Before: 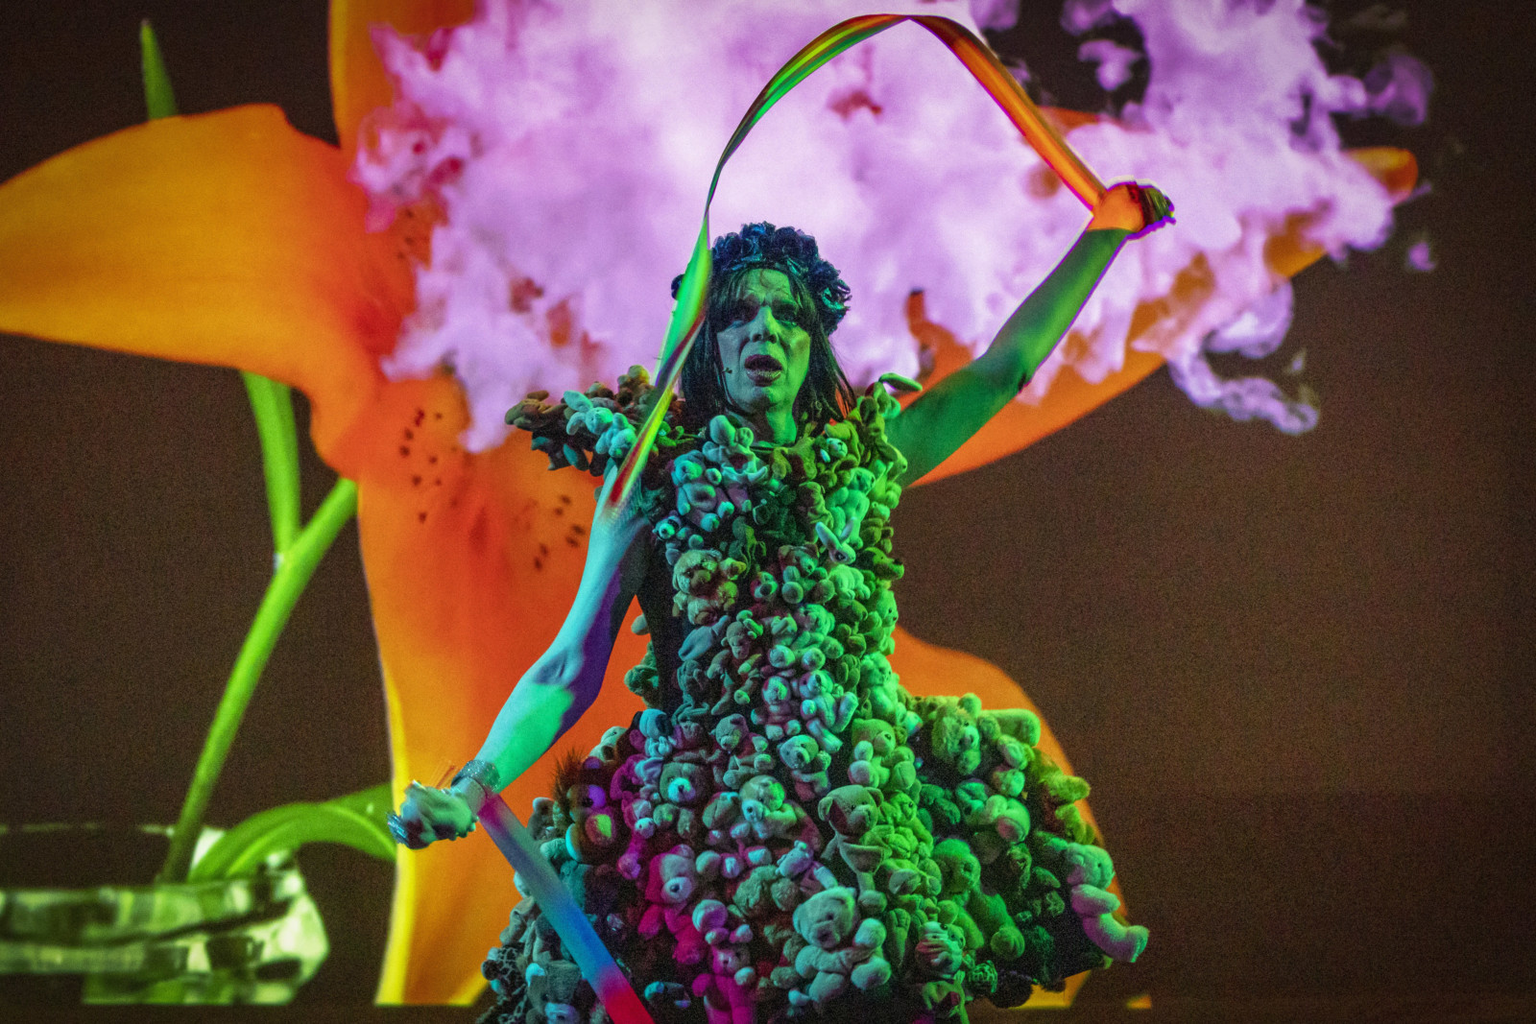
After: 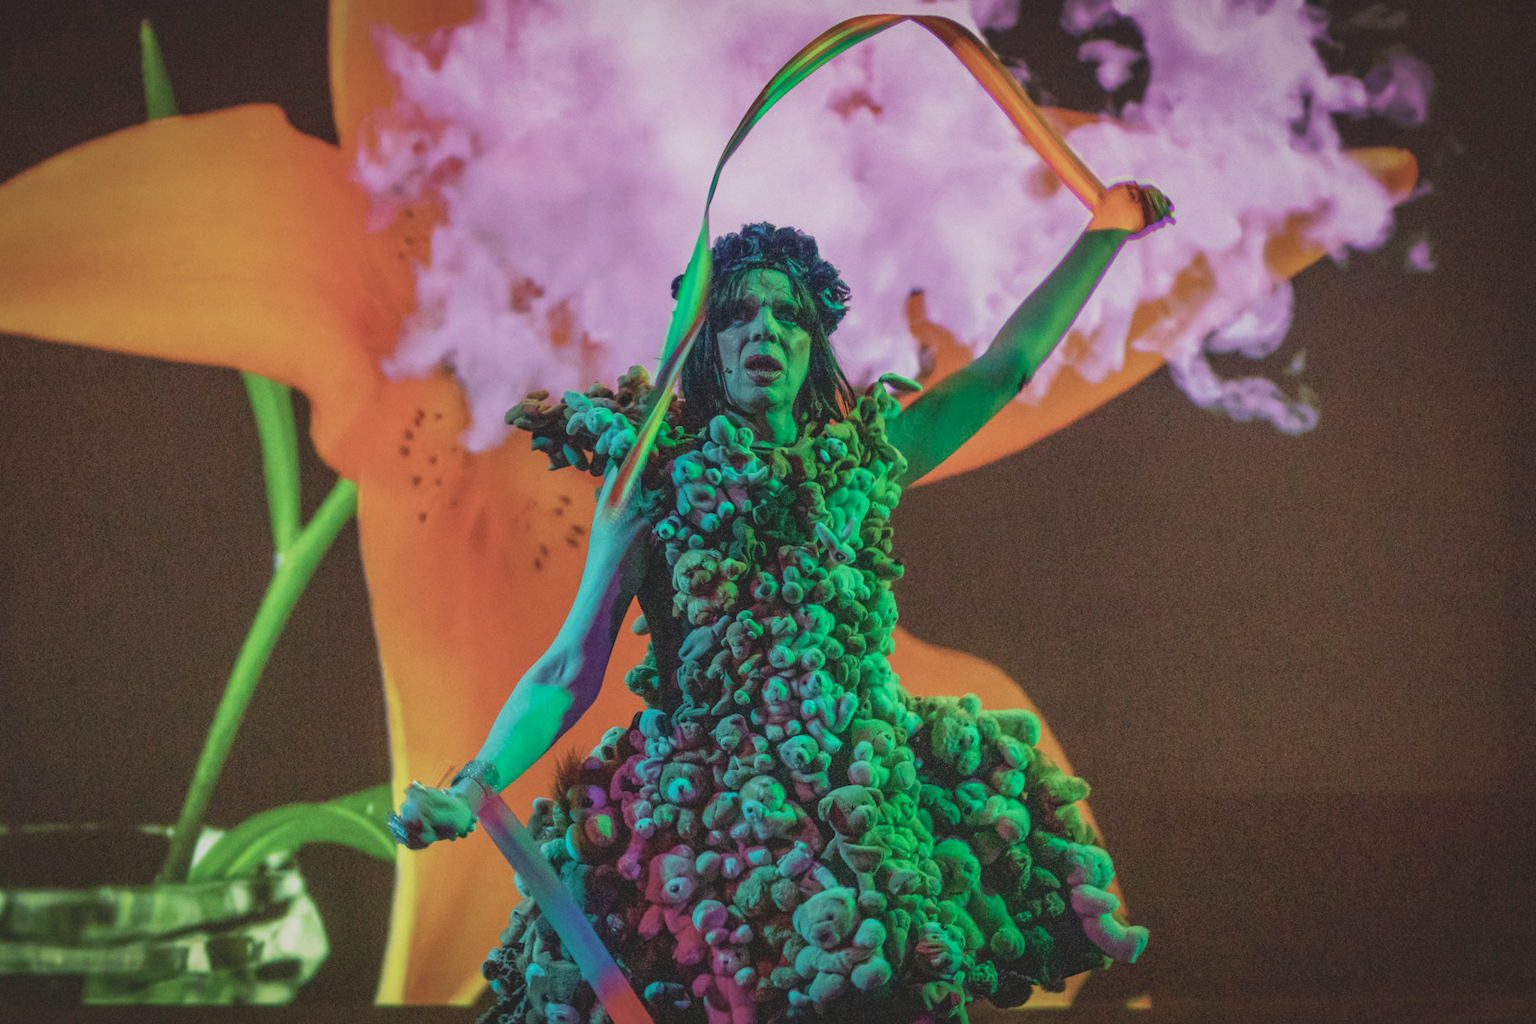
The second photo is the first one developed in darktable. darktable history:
contrast brightness saturation: contrast -0.245, saturation -0.423
